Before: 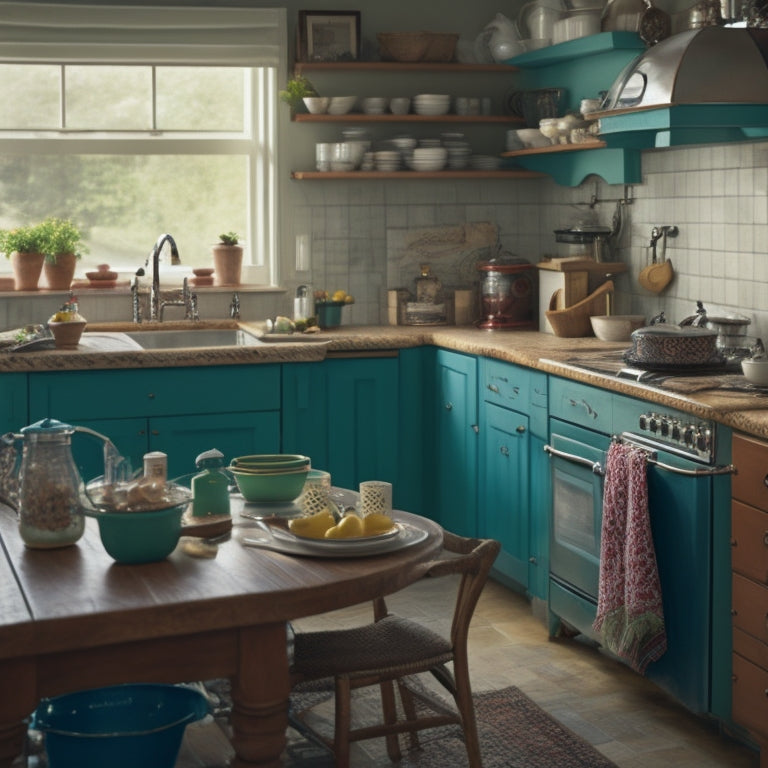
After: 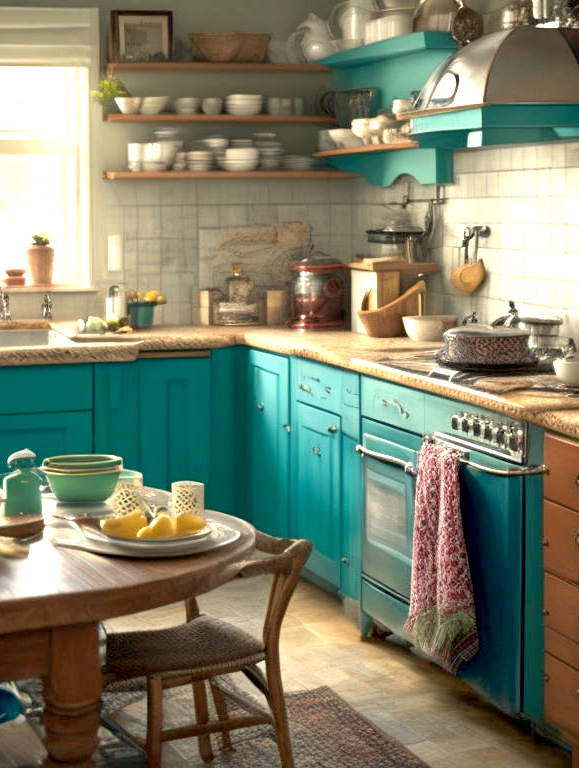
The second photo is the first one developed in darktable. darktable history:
exposure: black level correction 0.009, exposure 1.425 EV, compensate highlight preservation false
white balance: red 1.045, blue 0.932
crop and rotate: left 24.6%
